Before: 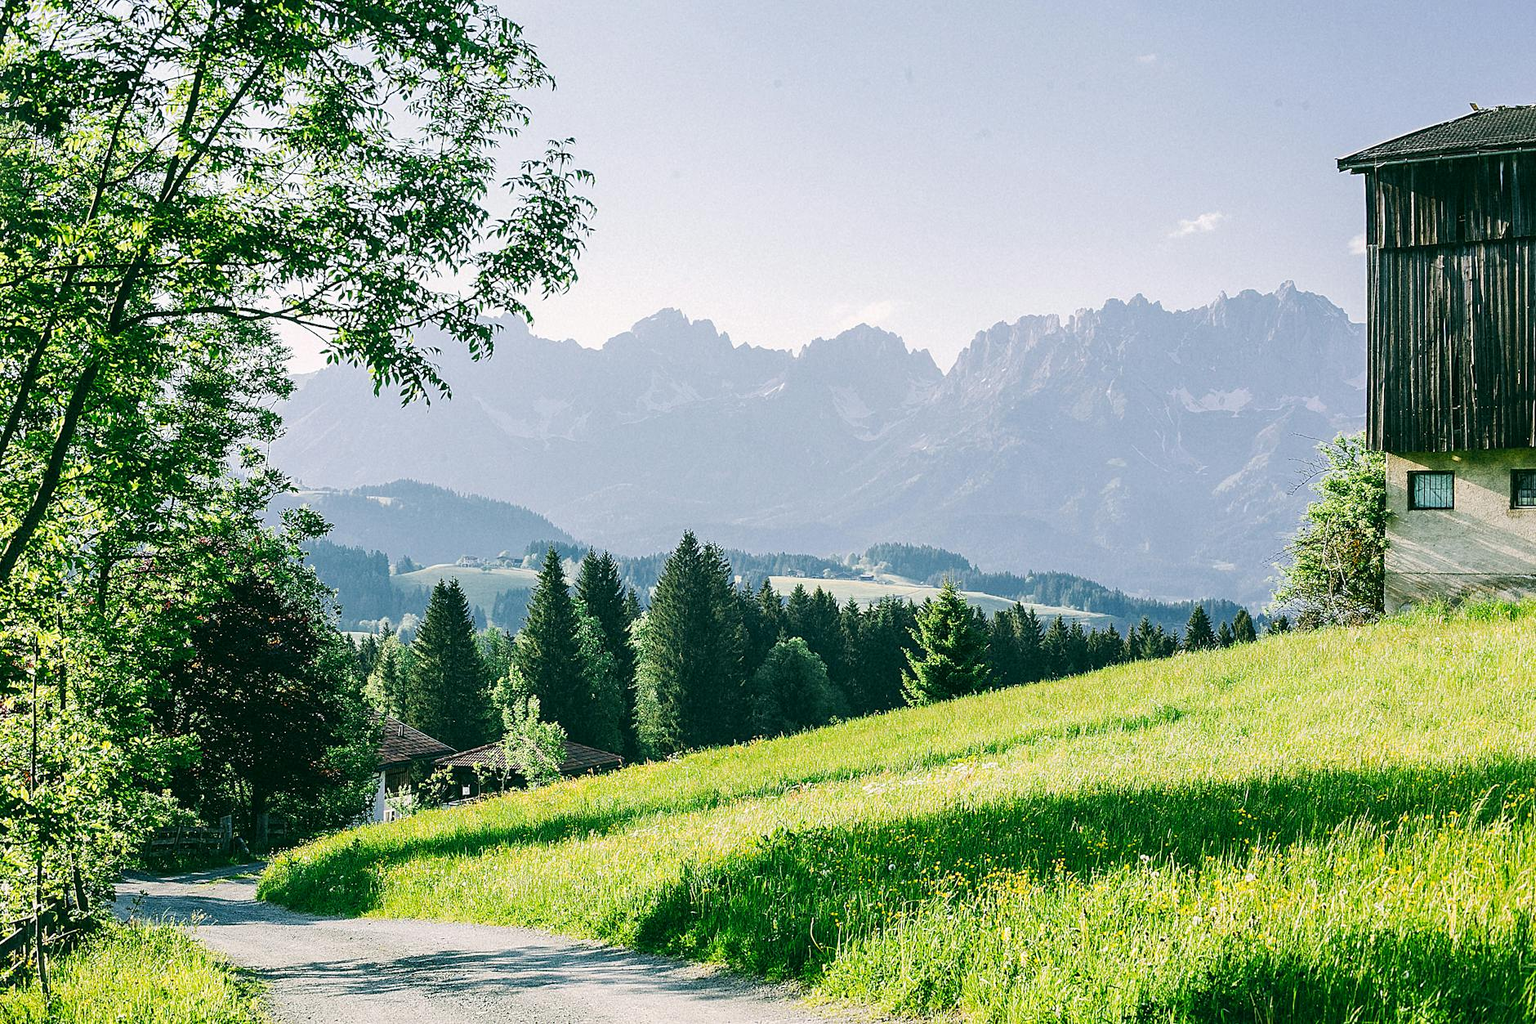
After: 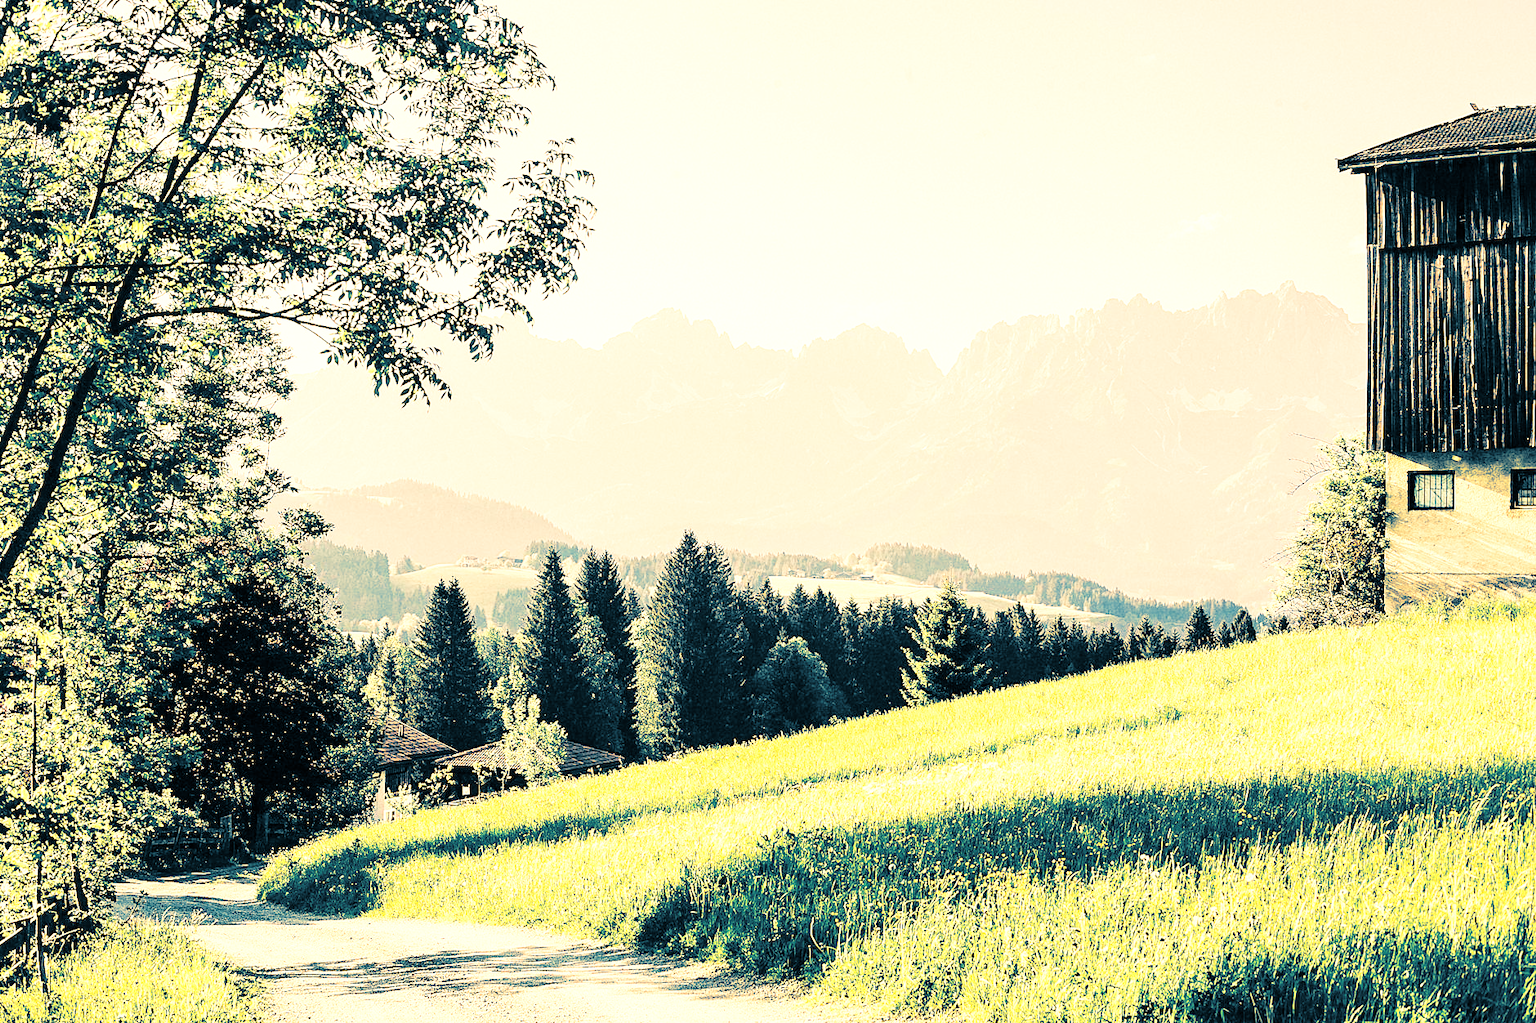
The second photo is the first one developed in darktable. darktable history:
exposure: black level correction 0.005, exposure 0.417 EV, compensate highlight preservation false
white balance: red 1.467, blue 0.684
base curve: curves: ch0 [(0, 0) (0.032, 0.037) (0.105, 0.228) (0.435, 0.76) (0.856, 0.983) (1, 1)], preserve colors none
split-toning: shadows › hue 212.4°, balance -70
